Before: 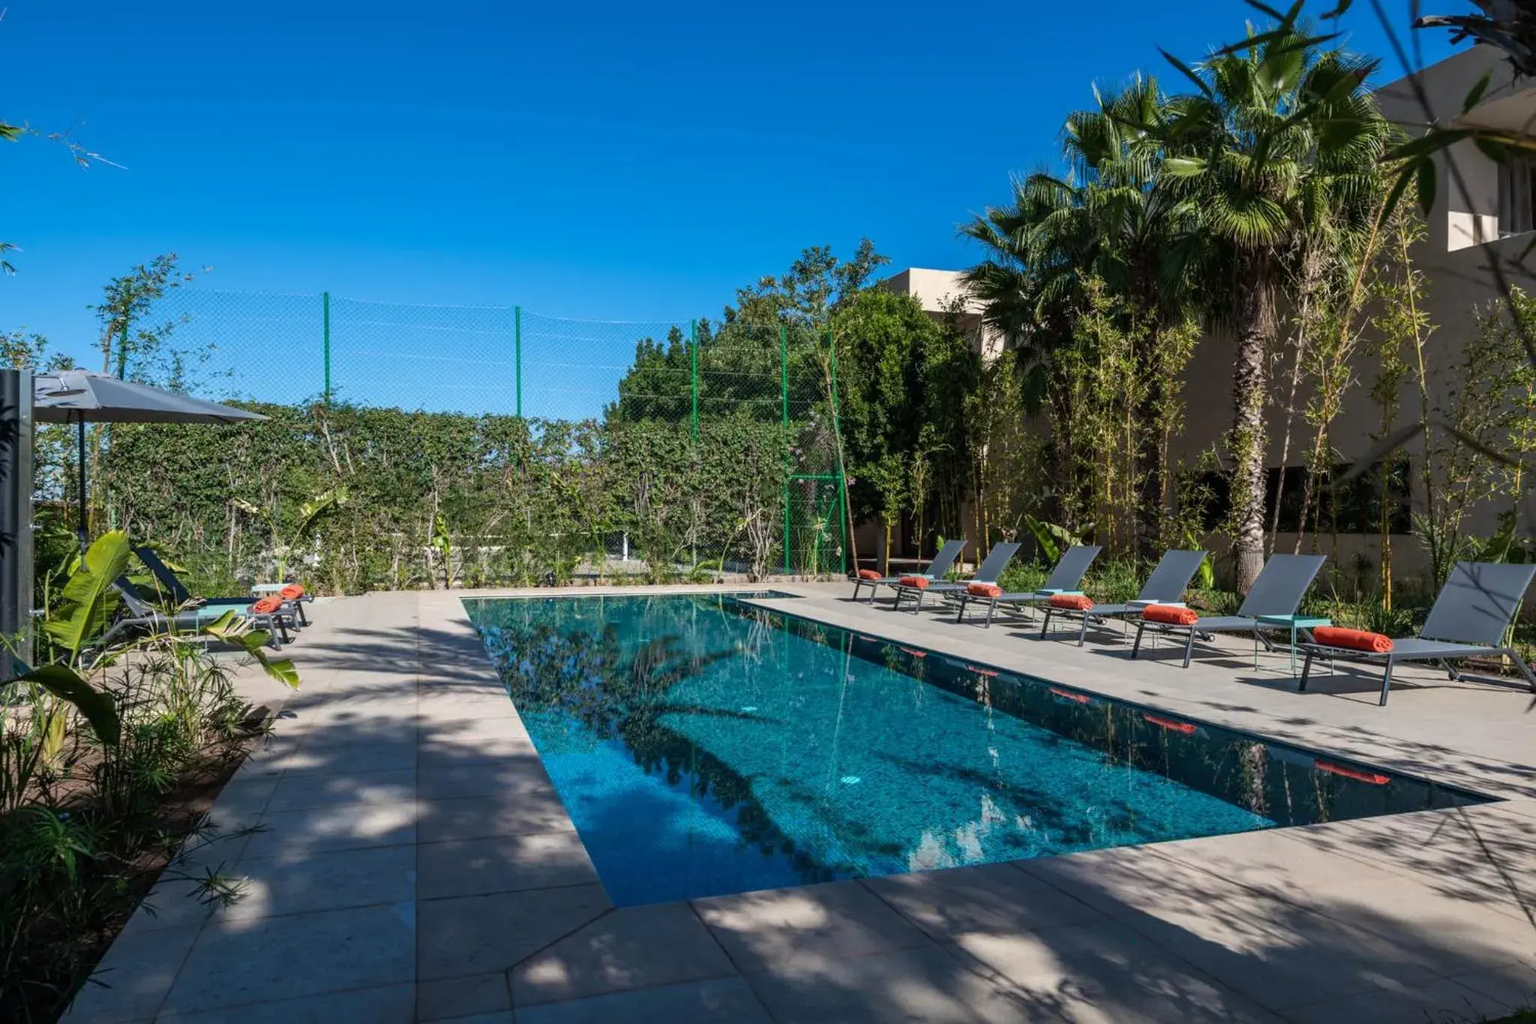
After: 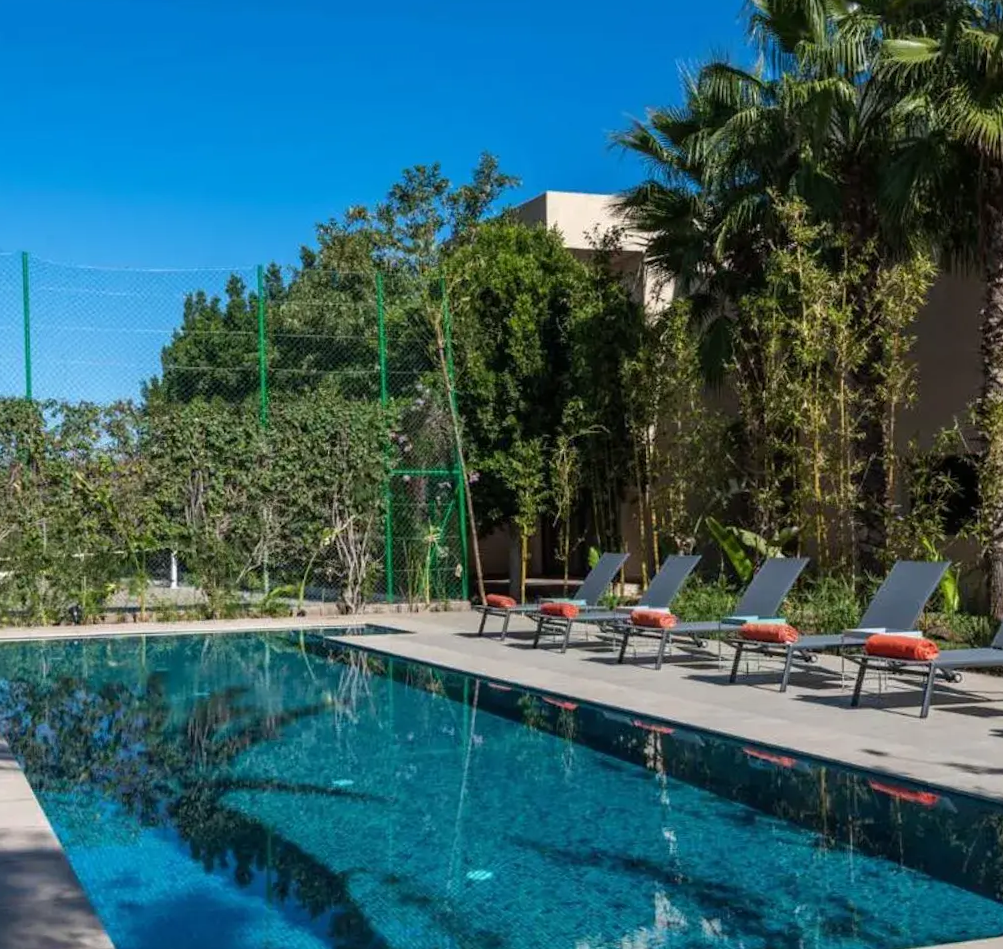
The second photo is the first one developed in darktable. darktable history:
rotate and perspective: rotation -1°, crop left 0.011, crop right 0.989, crop top 0.025, crop bottom 0.975
crop: left 32.075%, top 10.976%, right 18.355%, bottom 17.596%
